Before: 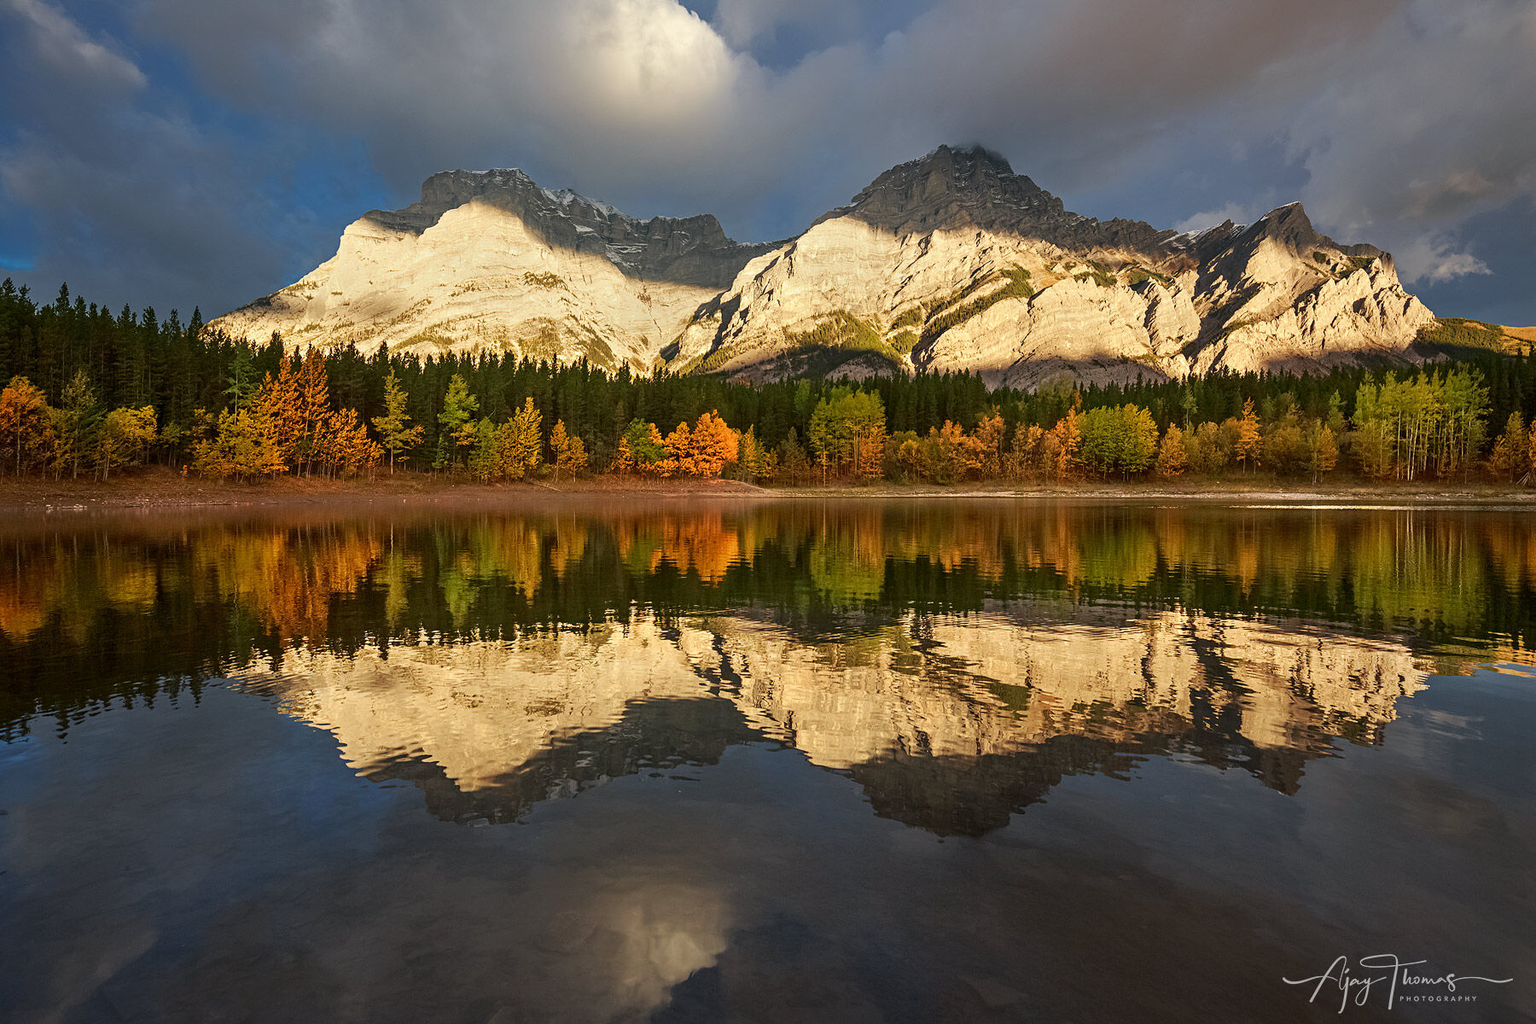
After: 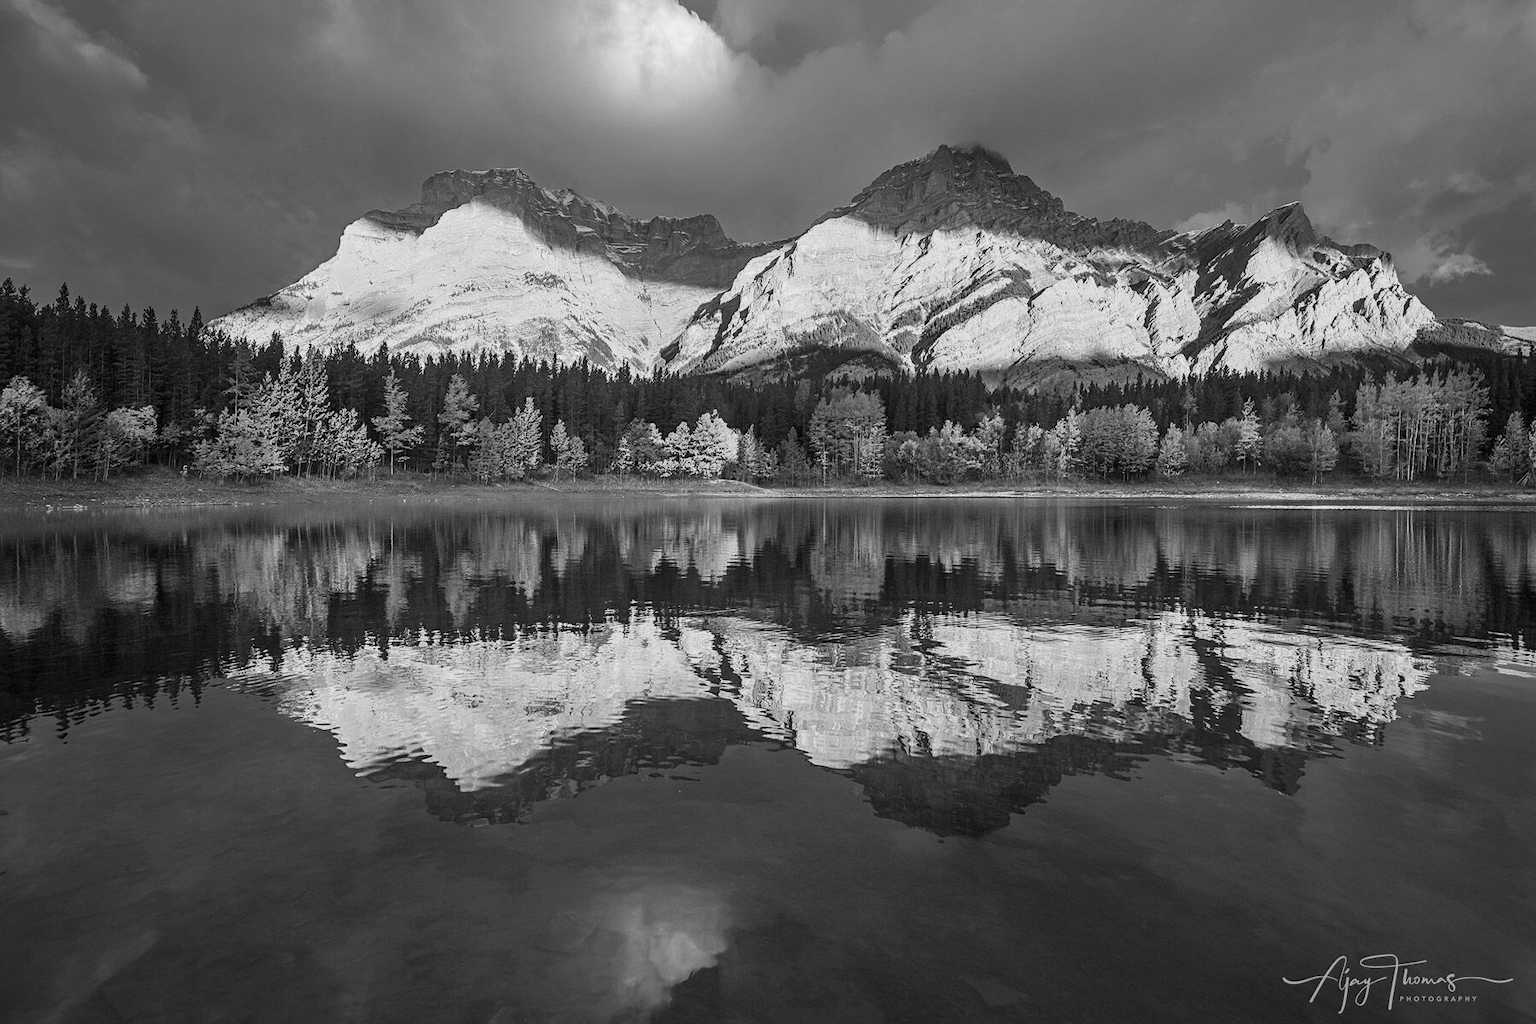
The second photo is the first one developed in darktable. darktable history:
local contrast: detail 109%
color zones: curves: ch0 [(0.004, 0.588) (0.116, 0.636) (0.259, 0.476) (0.423, 0.464) (0.75, 0.5)]; ch1 [(0, 0) (0.143, 0) (0.286, 0) (0.429, 0) (0.571, 0) (0.714, 0) (0.857, 0)]
